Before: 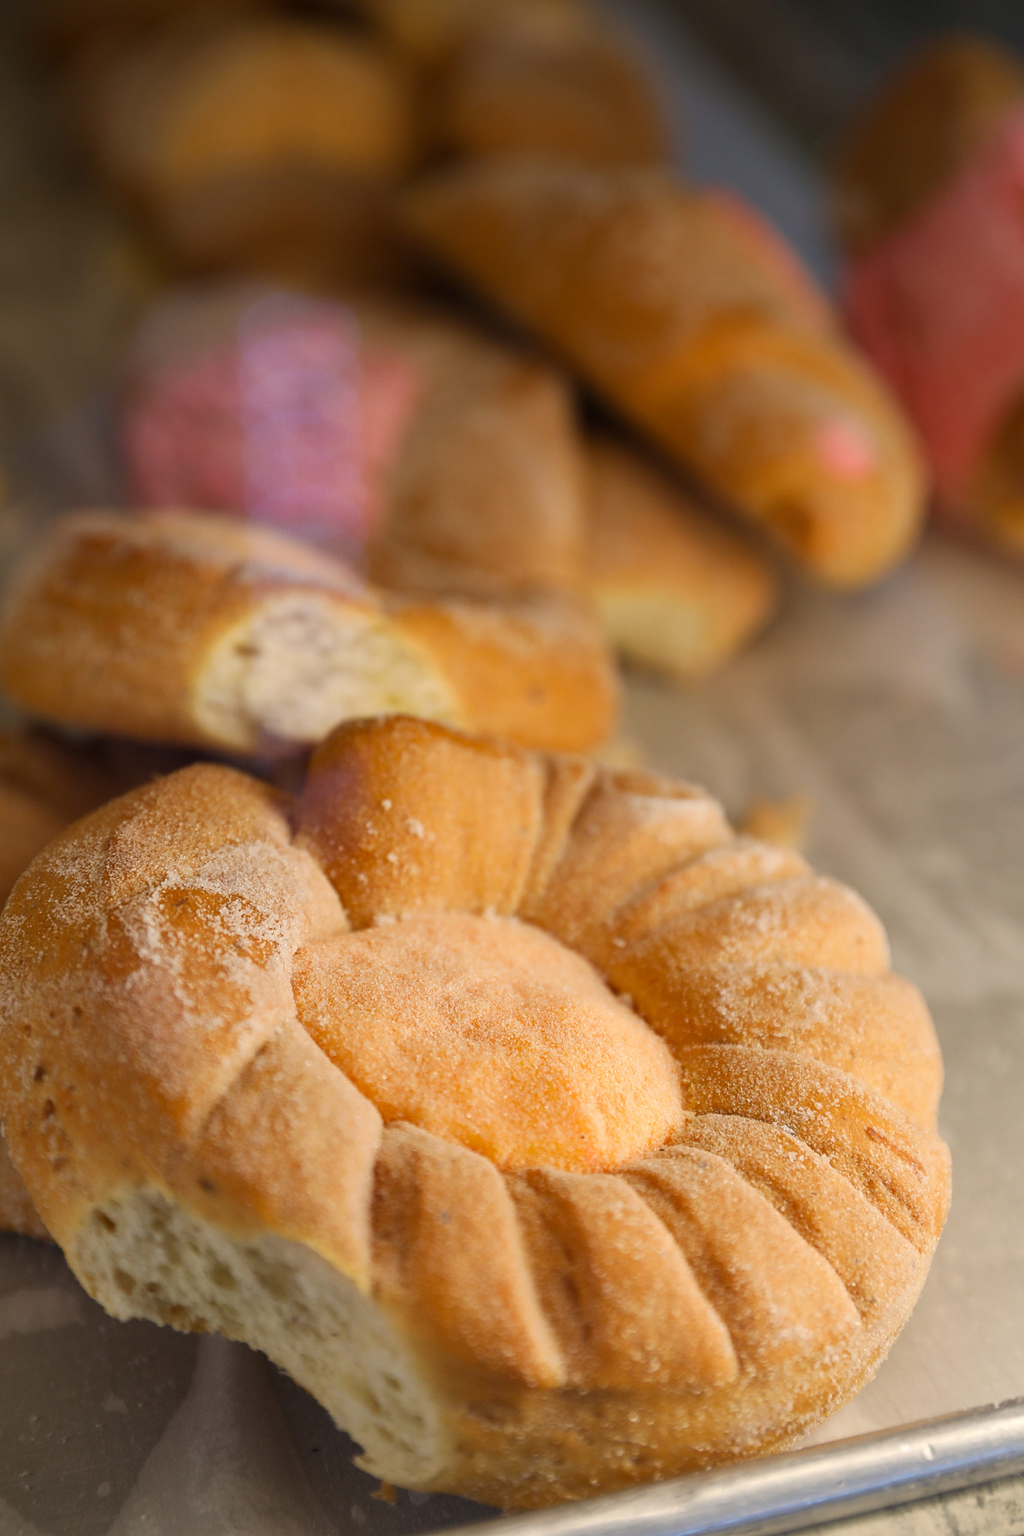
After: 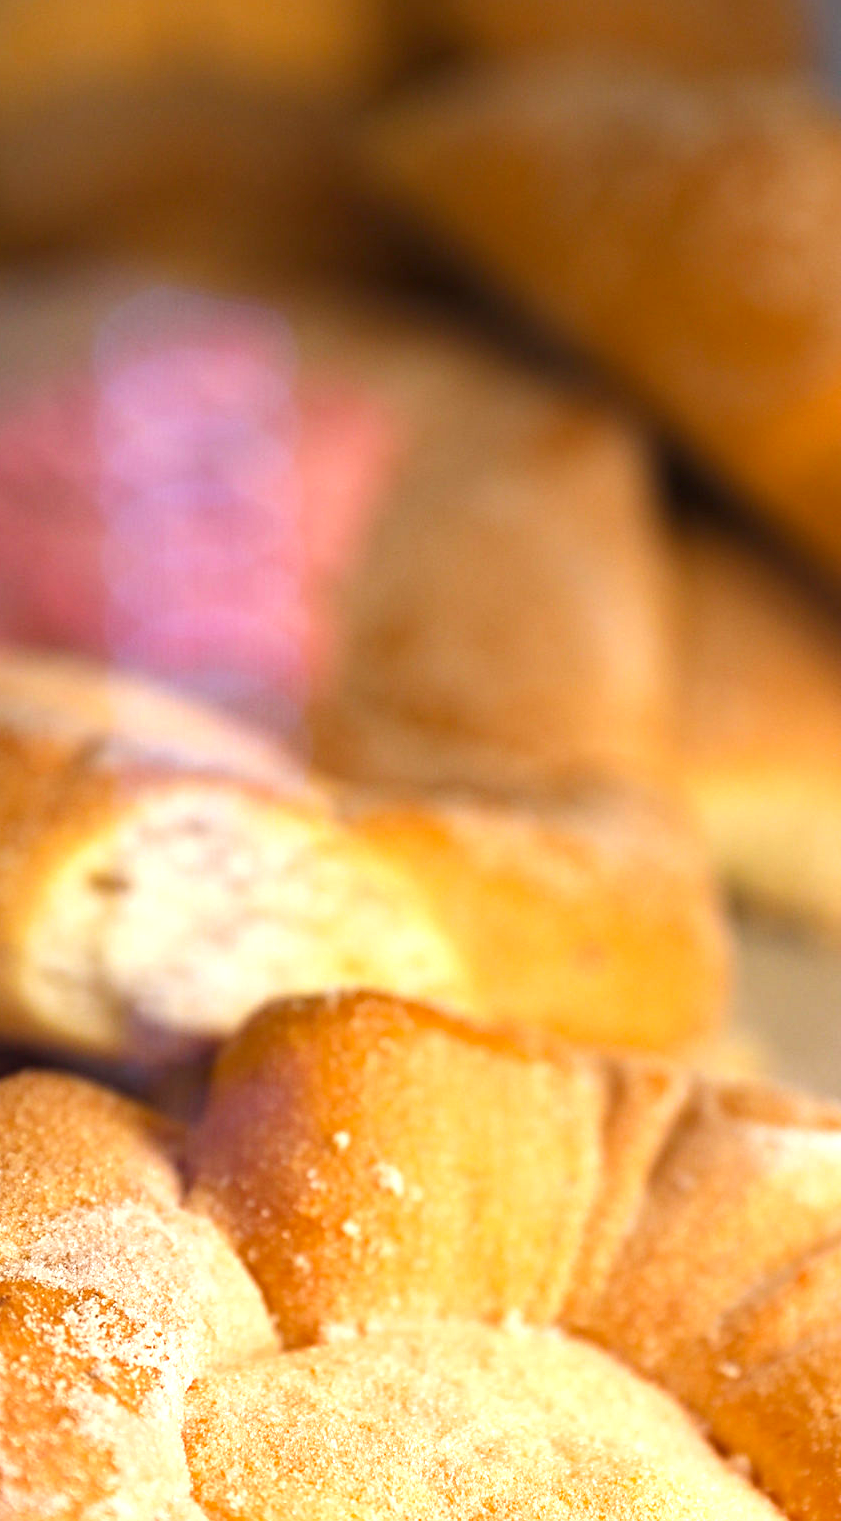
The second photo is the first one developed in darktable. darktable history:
exposure: black level correction 0, exposure 1 EV, compensate highlight preservation false
crop: left 17.787%, top 7.878%, right 32.888%, bottom 32.673%
haze removal: compatibility mode true, adaptive false
